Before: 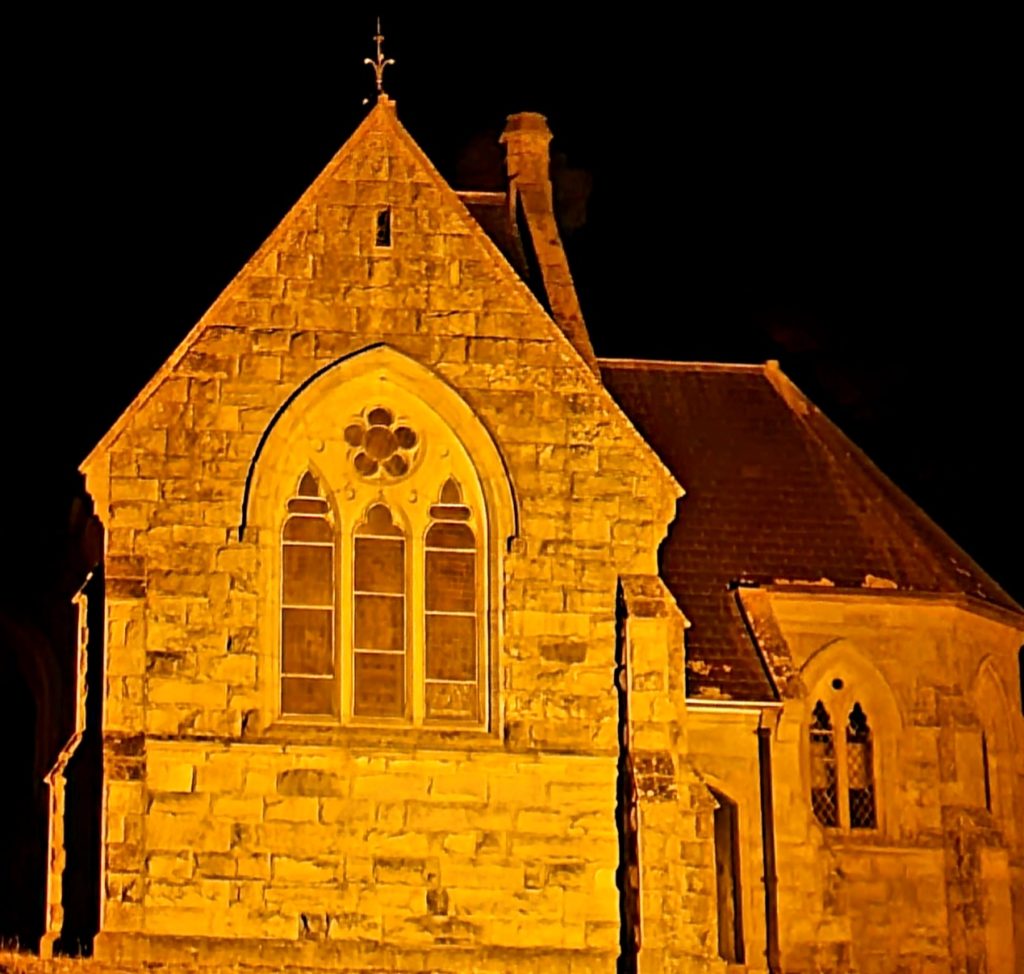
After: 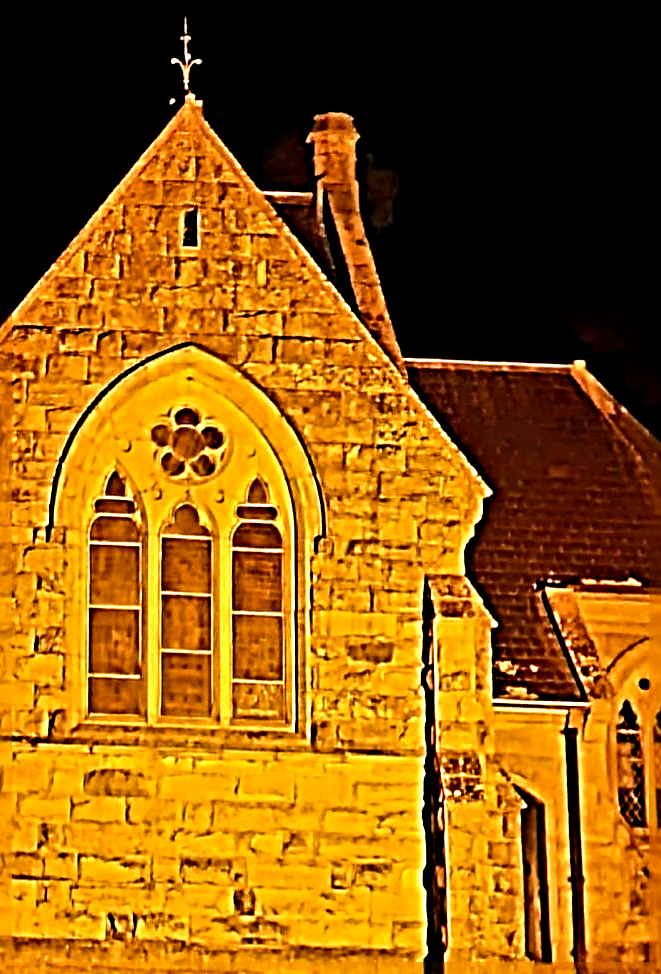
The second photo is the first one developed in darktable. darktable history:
color balance rgb: global offset › hue 168.82°, linear chroma grading › global chroma 8.721%, perceptual saturation grading › global saturation 0.041%, perceptual brilliance grading › mid-tones 9.864%, perceptual brilliance grading › shadows 15.627%
sharpen: radius 6.277, amount 1.785, threshold 0.23
crop and rotate: left 18.901%, right 16.459%
